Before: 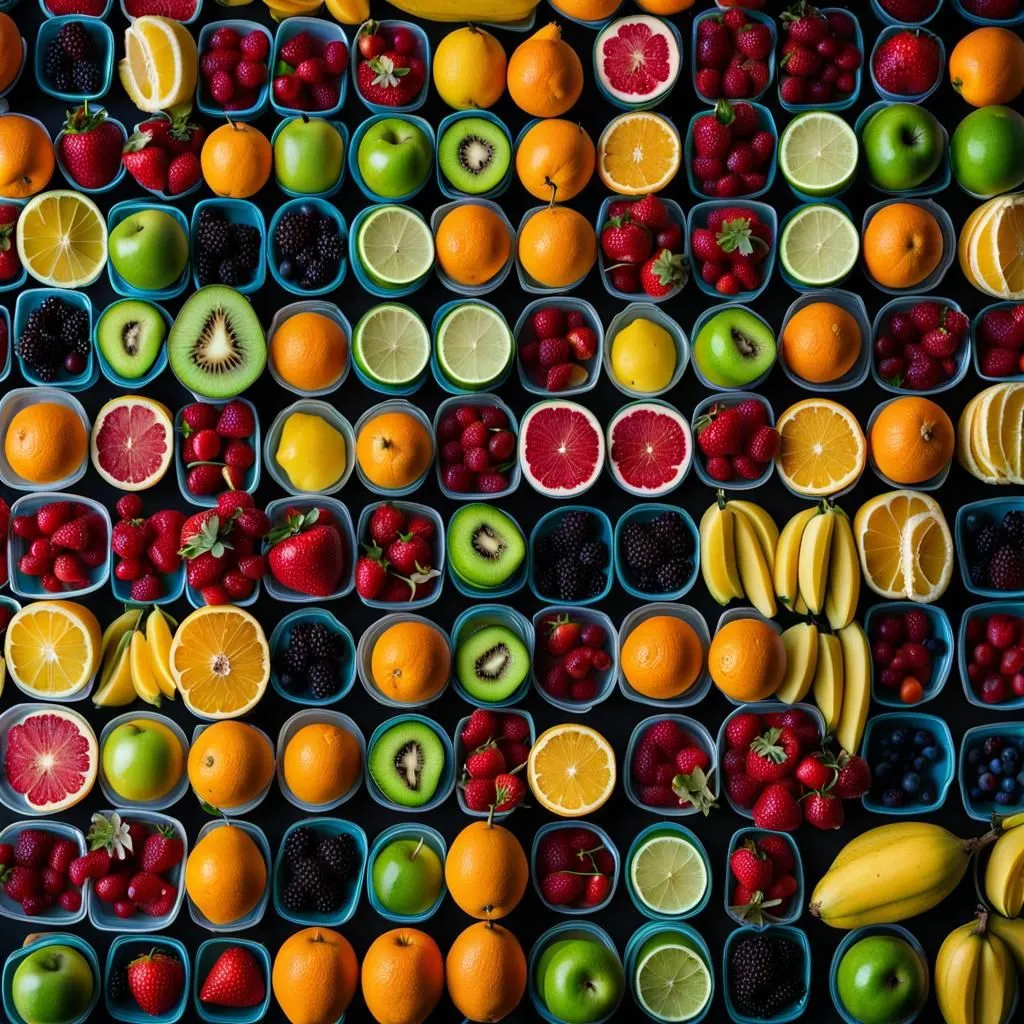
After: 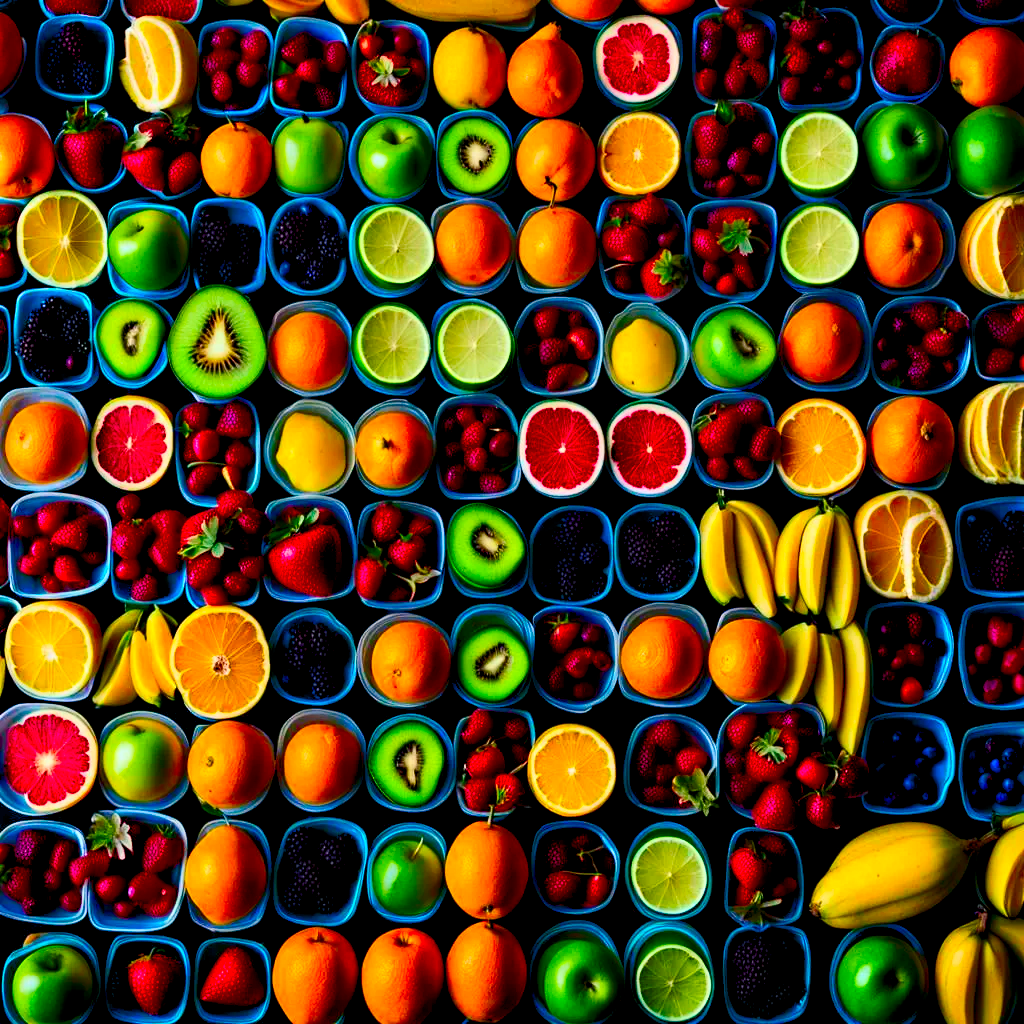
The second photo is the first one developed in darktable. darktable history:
contrast brightness saturation: contrast 0.256, brightness 0.022, saturation 0.863
color balance rgb: shadows lift › chroma 4.23%, shadows lift › hue 253.88°, global offset › luminance -0.844%, perceptual saturation grading › global saturation 20%, perceptual saturation grading › highlights -25.053%, perceptual saturation grading › shadows 49.965%, global vibrance 22.229%
